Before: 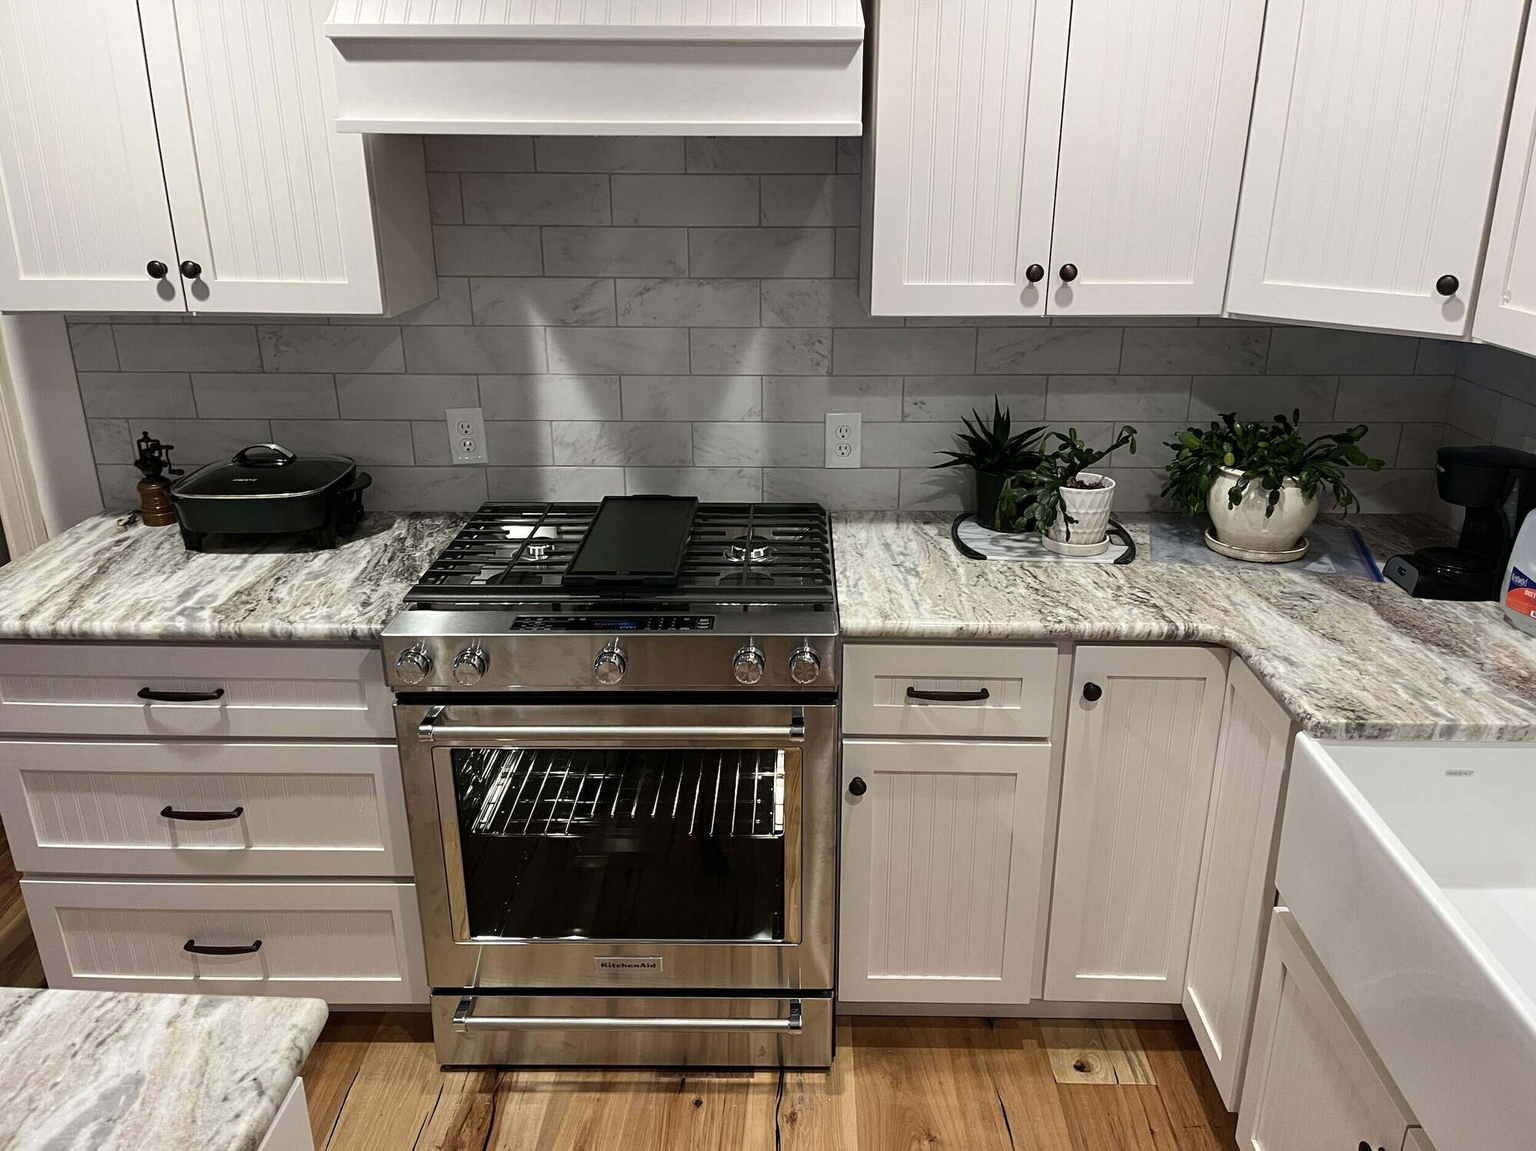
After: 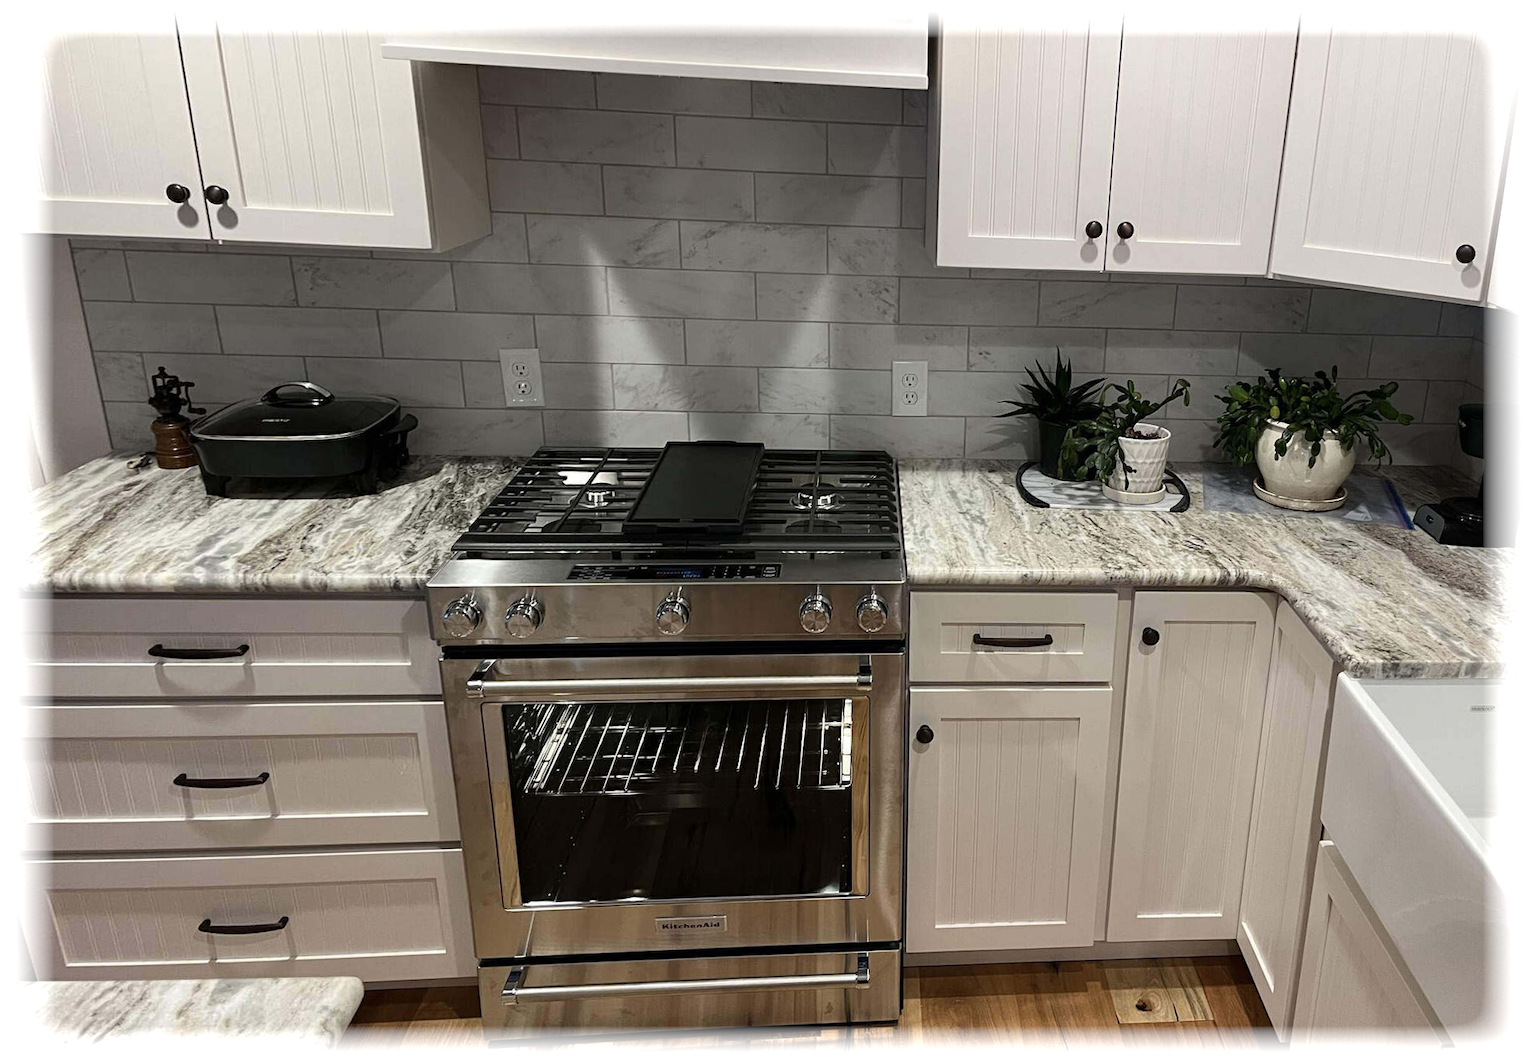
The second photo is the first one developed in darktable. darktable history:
rotate and perspective: rotation -0.013°, lens shift (vertical) -0.027, lens shift (horizontal) 0.178, crop left 0.016, crop right 0.989, crop top 0.082, crop bottom 0.918
vignetting: fall-off start 93%, fall-off radius 5%, brightness 1, saturation -0.49, automatic ratio true, width/height ratio 1.332, shape 0.04, unbound false
